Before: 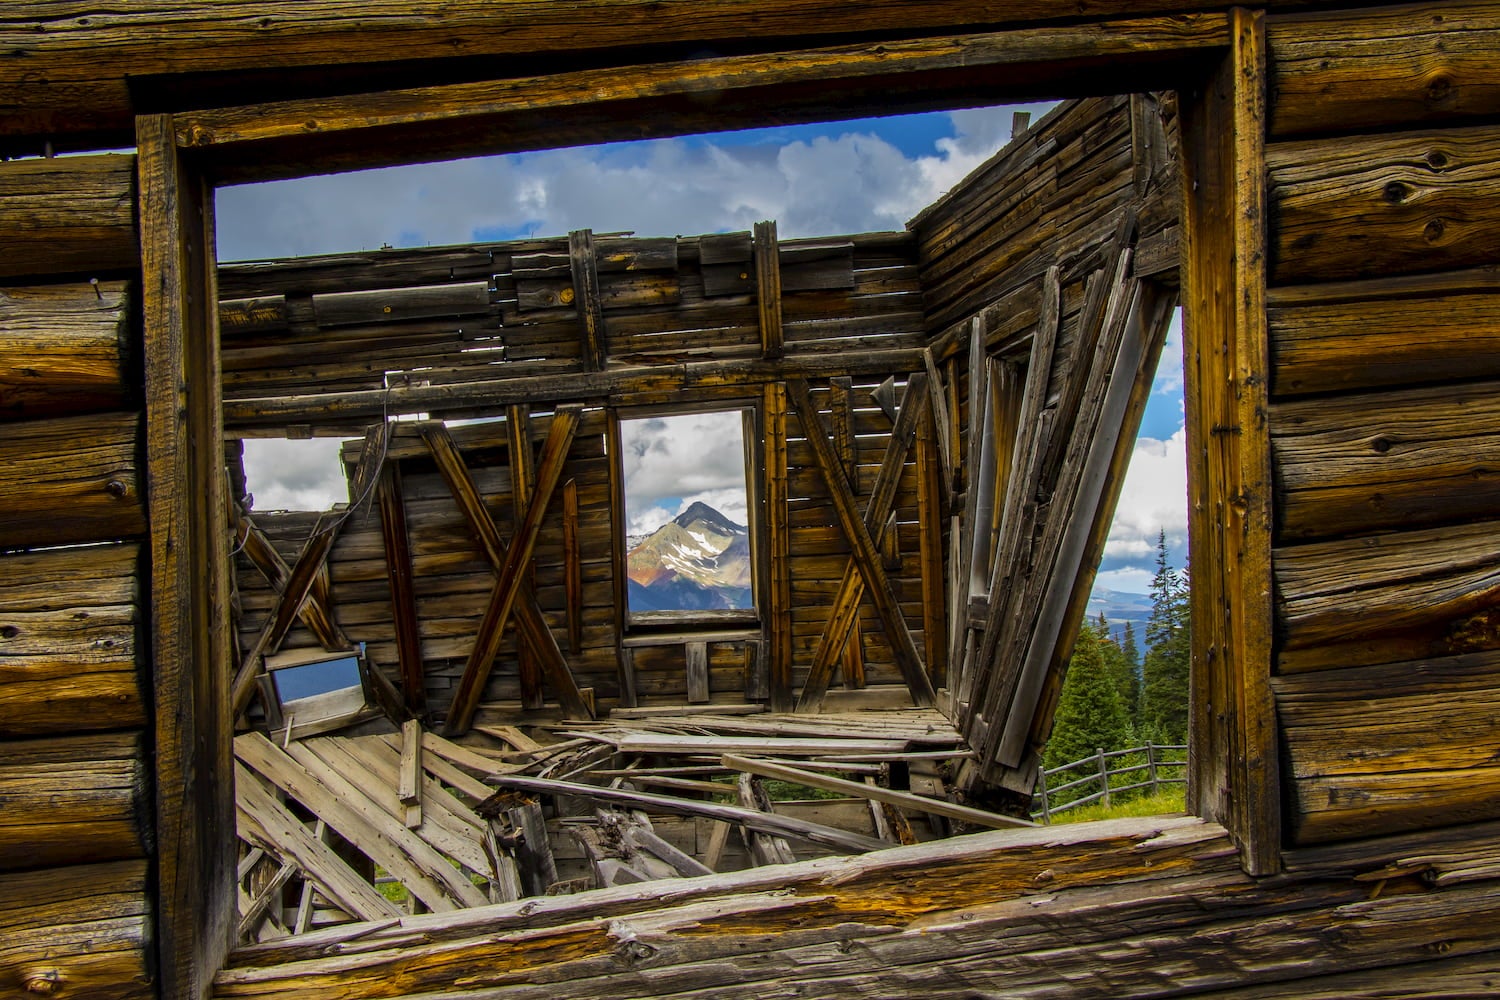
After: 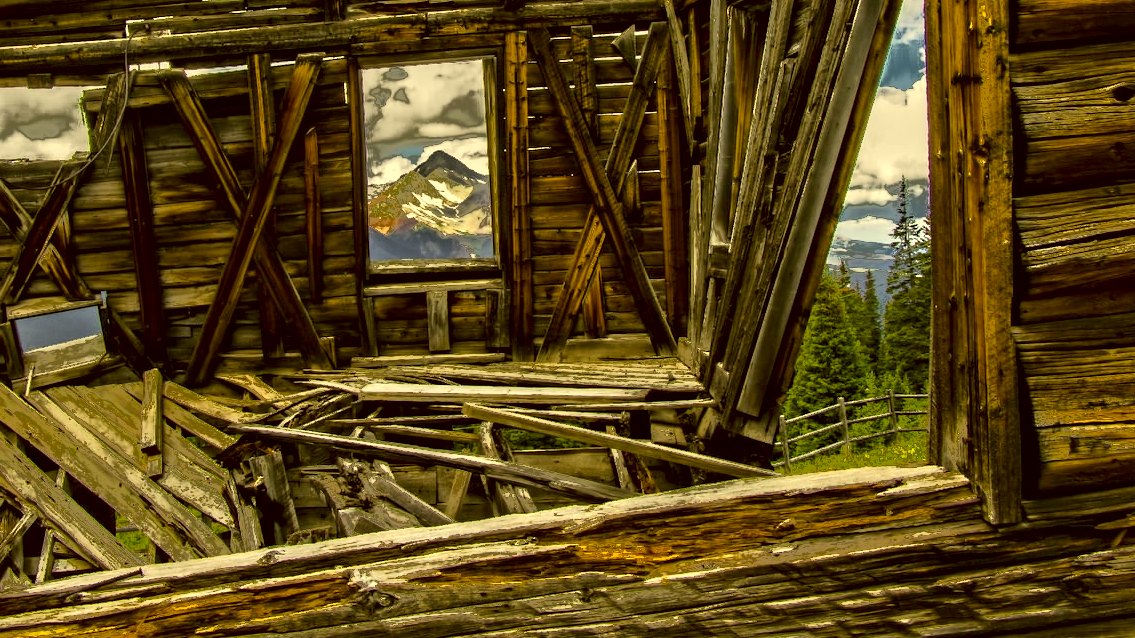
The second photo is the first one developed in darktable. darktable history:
contrast equalizer: y [[0.511, 0.558, 0.631, 0.632, 0.559, 0.512], [0.5 ×6], [0.507, 0.559, 0.627, 0.644, 0.647, 0.647], [0 ×6], [0 ×6]]
crop and rotate: left 17.299%, top 35.115%, right 7.015%, bottom 1.024%
shadows and highlights: shadows 24.5, highlights -78.15, soften with gaussian
color correction: highlights a* 0.162, highlights b* 29.53, shadows a* -0.162, shadows b* 21.09
fill light: exposure -0.73 EV, center 0.69, width 2.2
